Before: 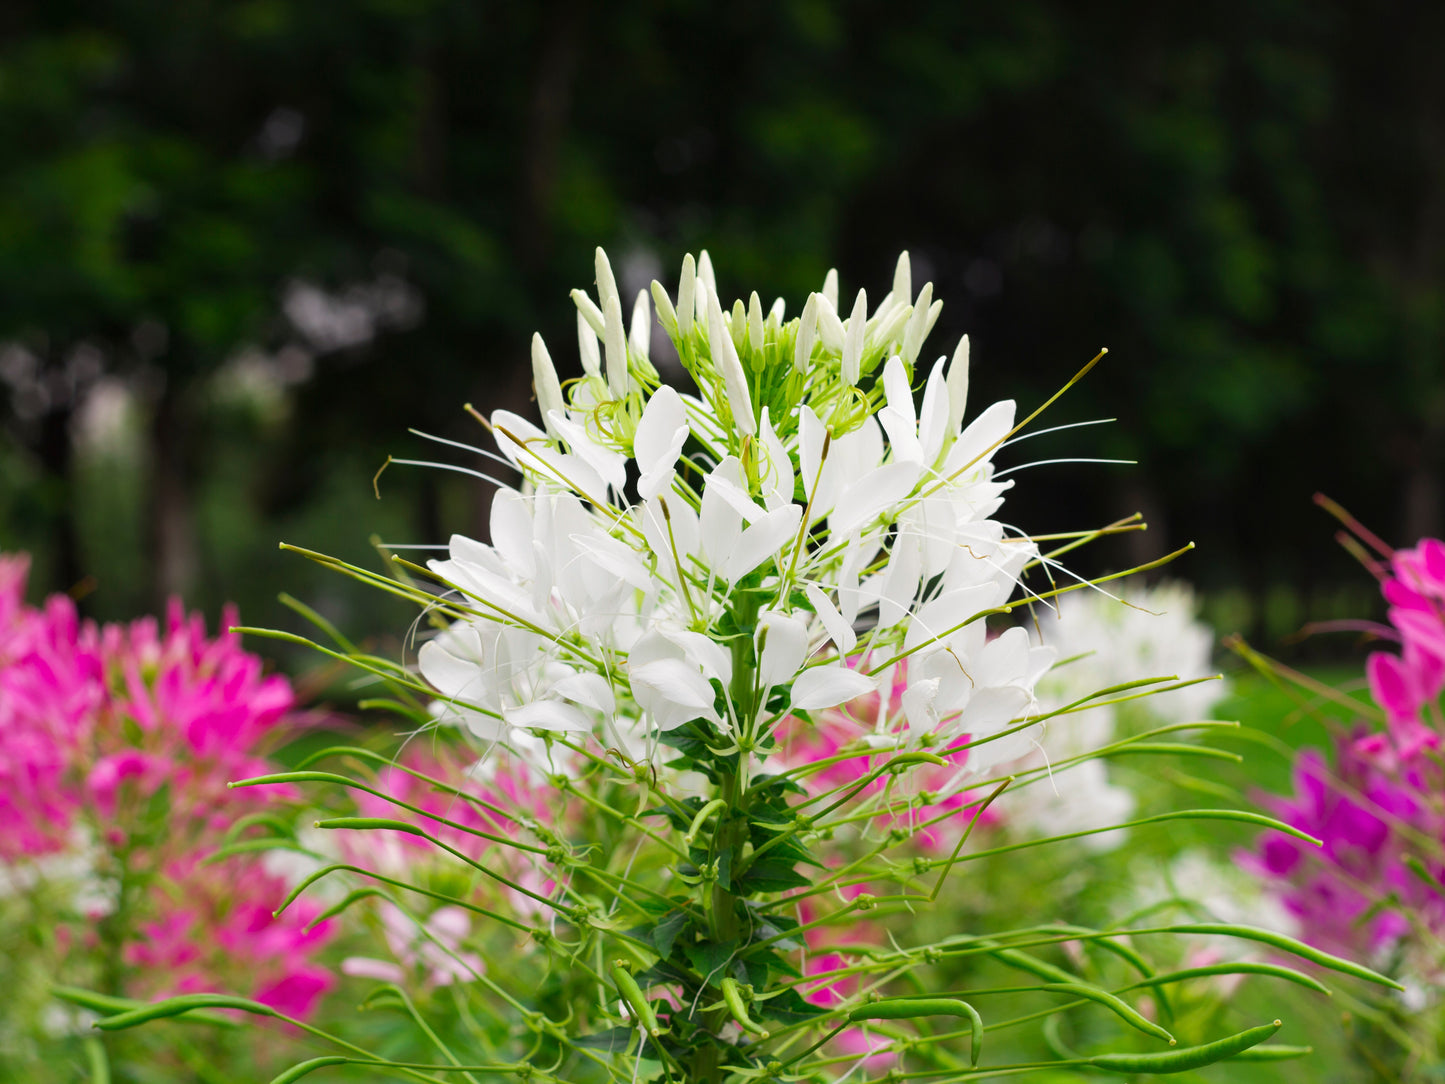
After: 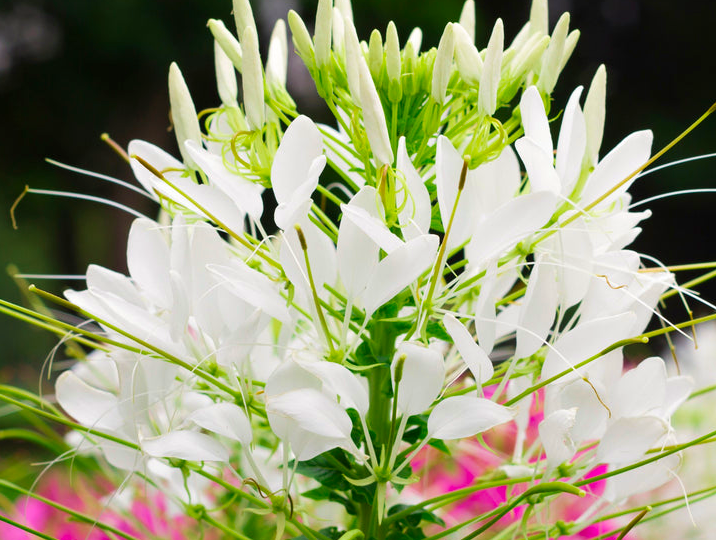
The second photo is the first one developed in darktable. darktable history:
contrast brightness saturation: contrast 0.043, saturation 0.153
velvia: on, module defaults
crop: left 25.122%, top 24.925%, right 25.266%, bottom 25.058%
